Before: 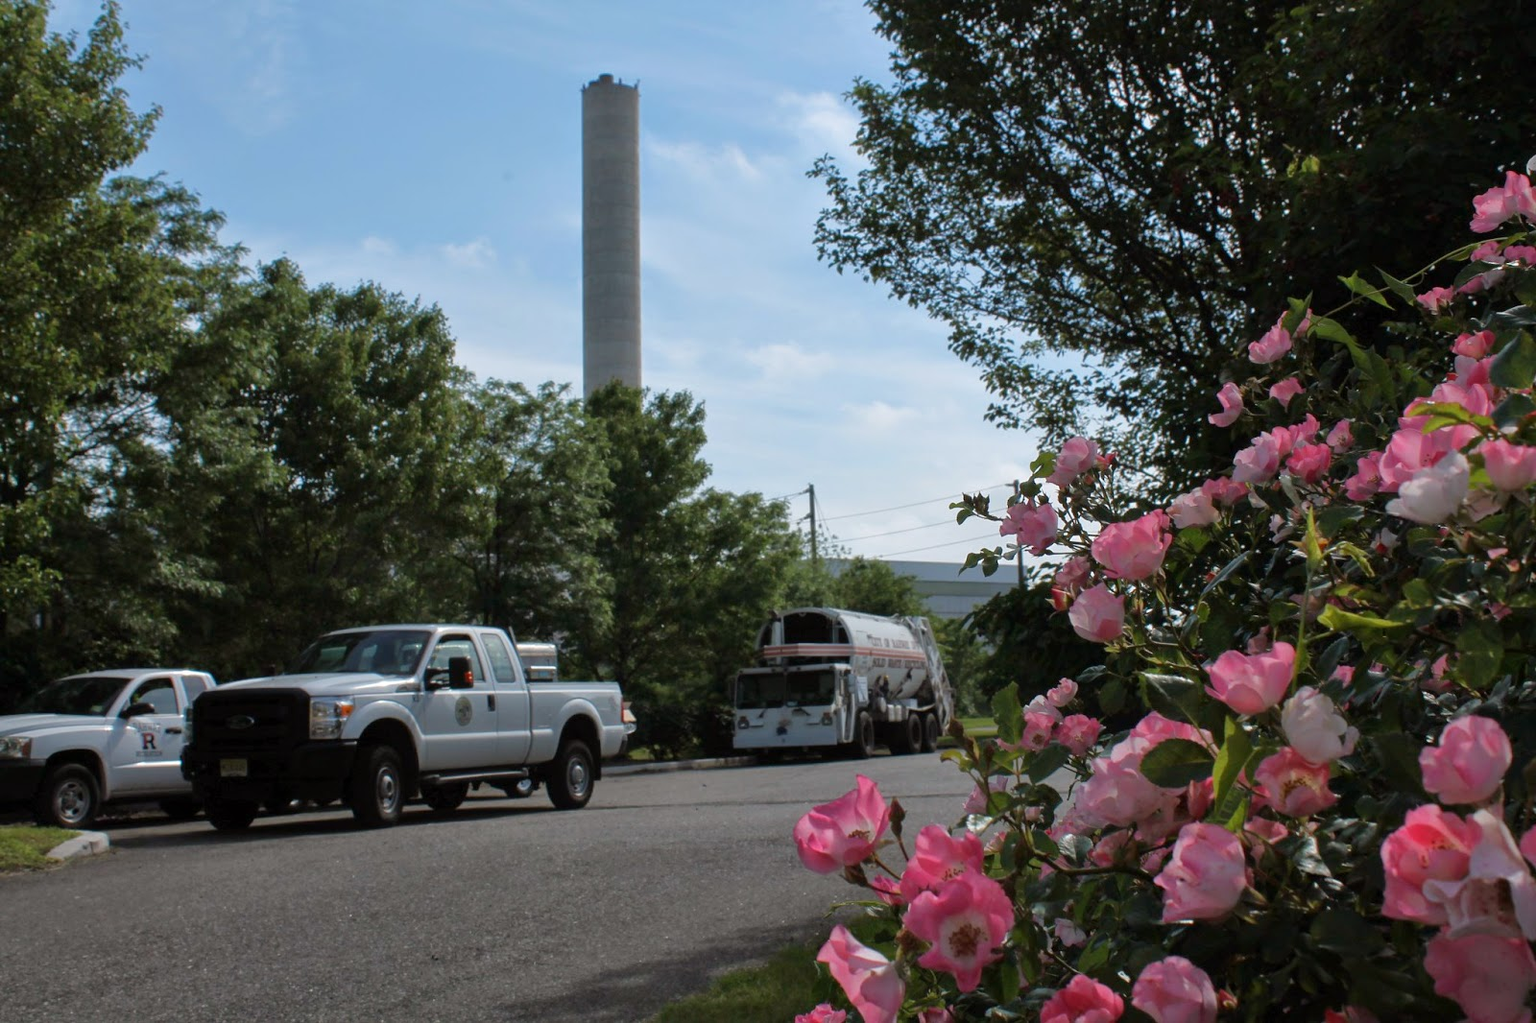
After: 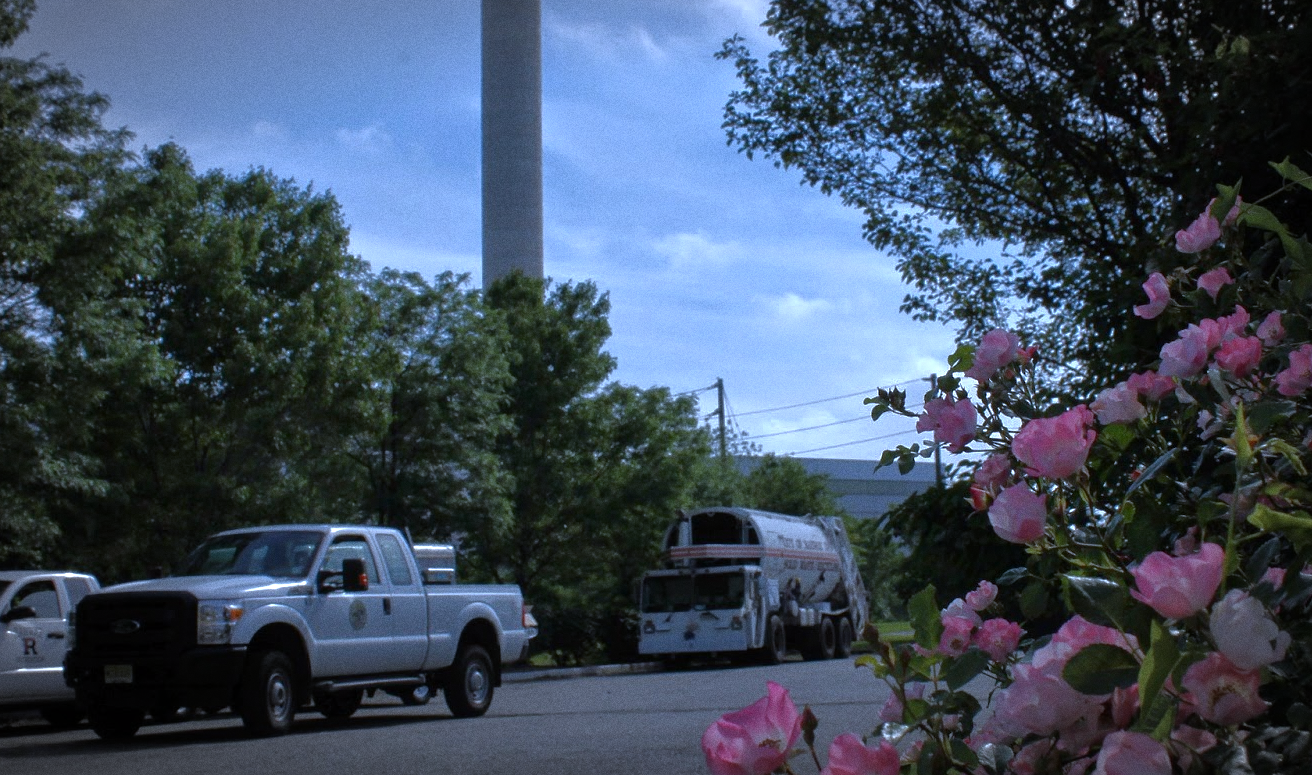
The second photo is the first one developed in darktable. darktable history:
base curve: curves: ch0 [(0, 0) (0.826, 0.587) (1, 1)]
crop: left 7.856%, top 11.836%, right 10.12%, bottom 15.387%
grain: coarseness 0.09 ISO
exposure: exposure 0.3 EV, compensate highlight preservation false
vignetting: automatic ratio true
rotate and perspective: automatic cropping off
white balance: red 0.871, blue 1.249
